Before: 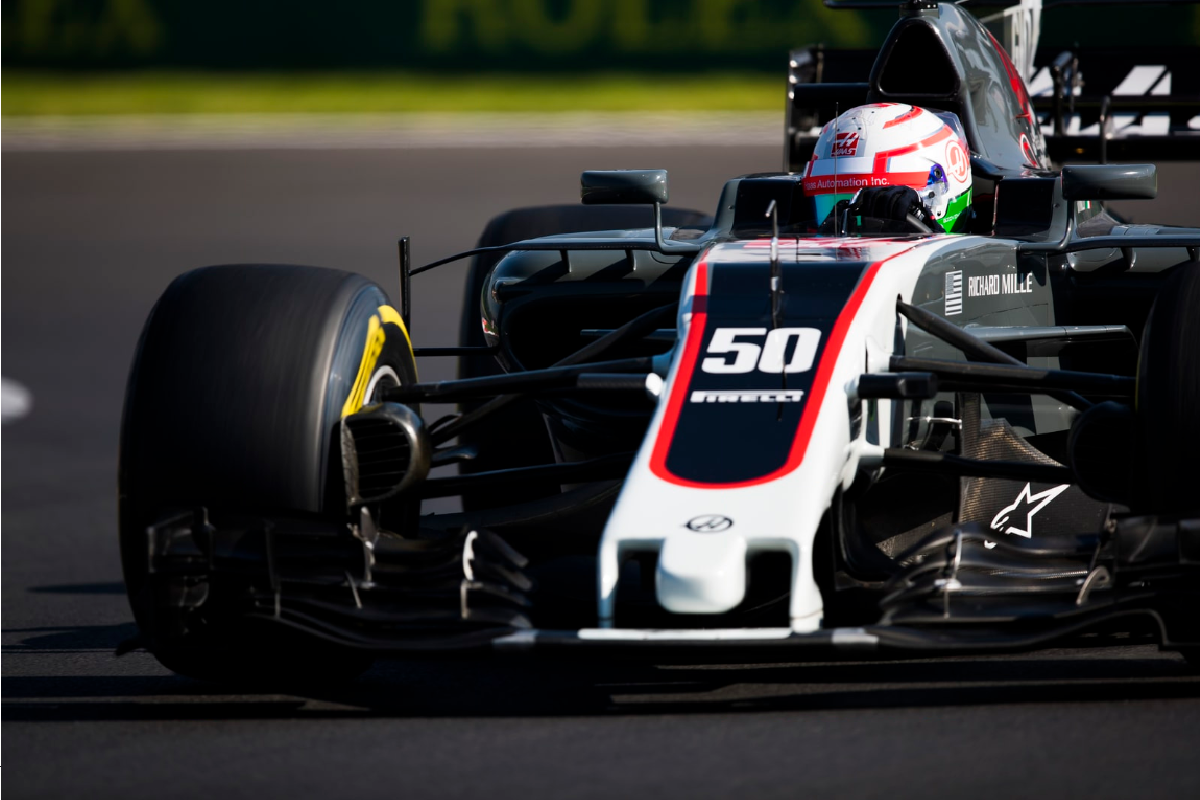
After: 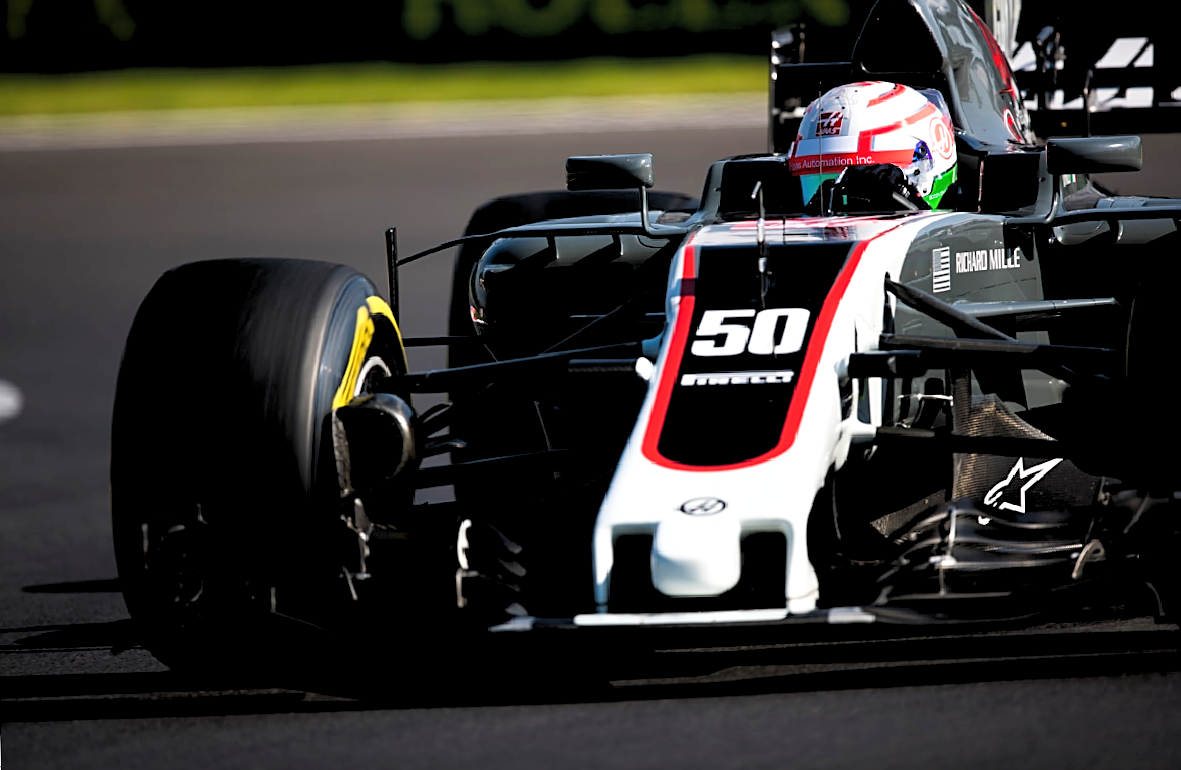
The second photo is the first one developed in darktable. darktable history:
rgb levels: levels [[0.013, 0.434, 0.89], [0, 0.5, 1], [0, 0.5, 1]]
rotate and perspective: rotation -1.42°, crop left 0.016, crop right 0.984, crop top 0.035, crop bottom 0.965
sharpen: on, module defaults
exposure: black level correction -0.003, exposure 0.04 EV, compensate highlight preservation false
